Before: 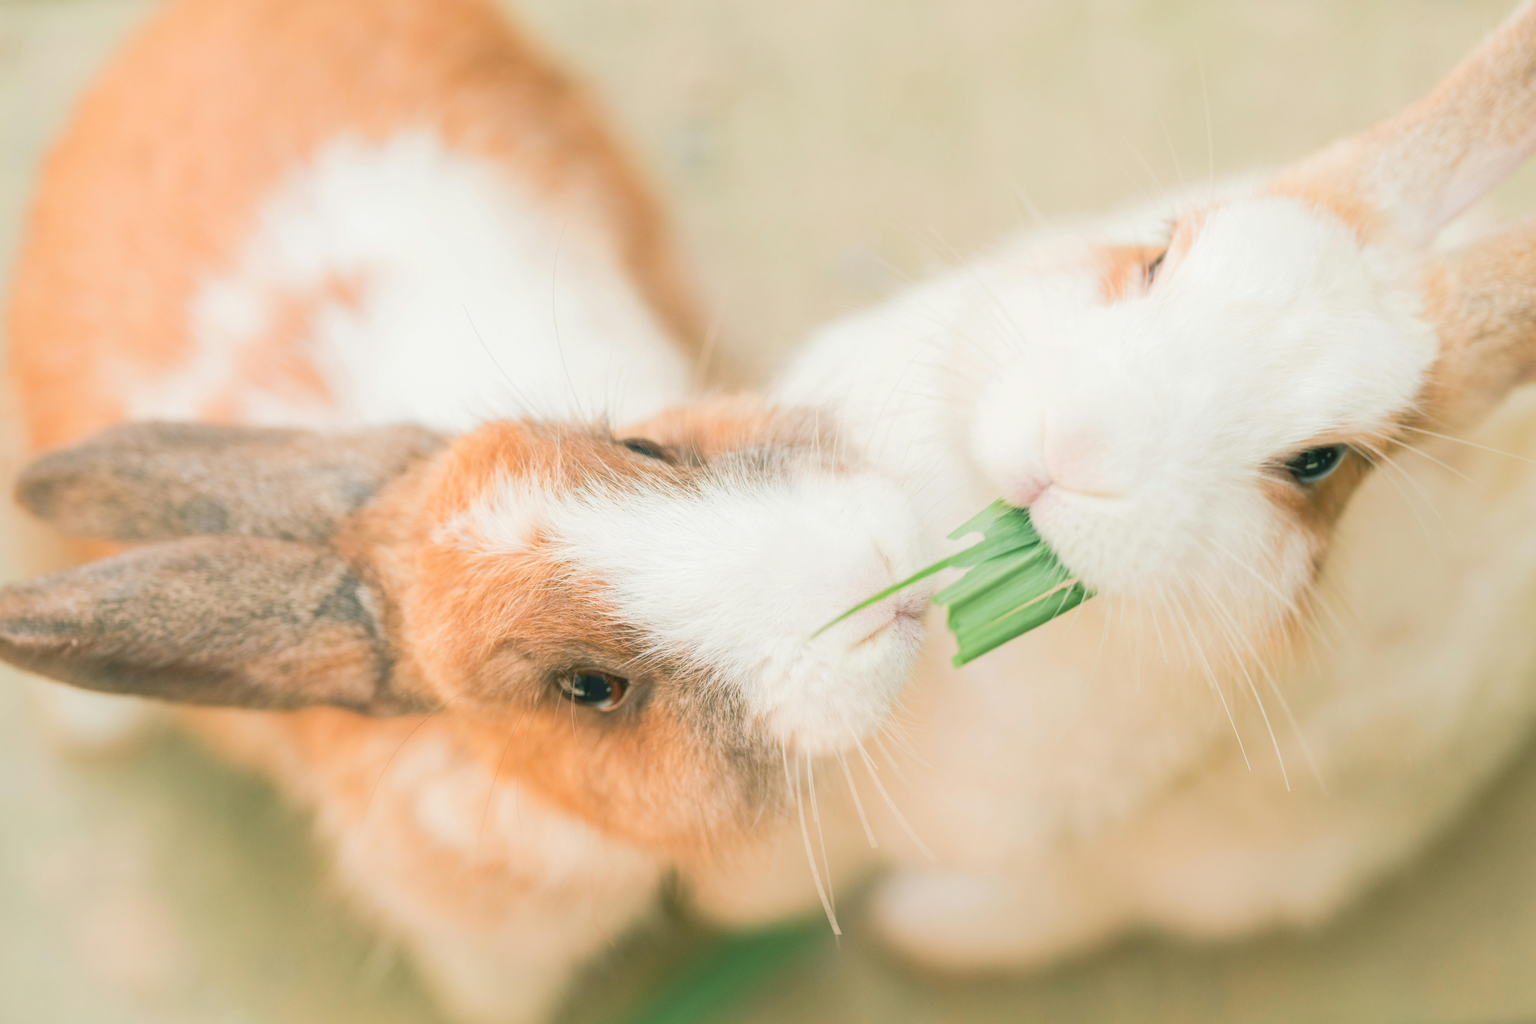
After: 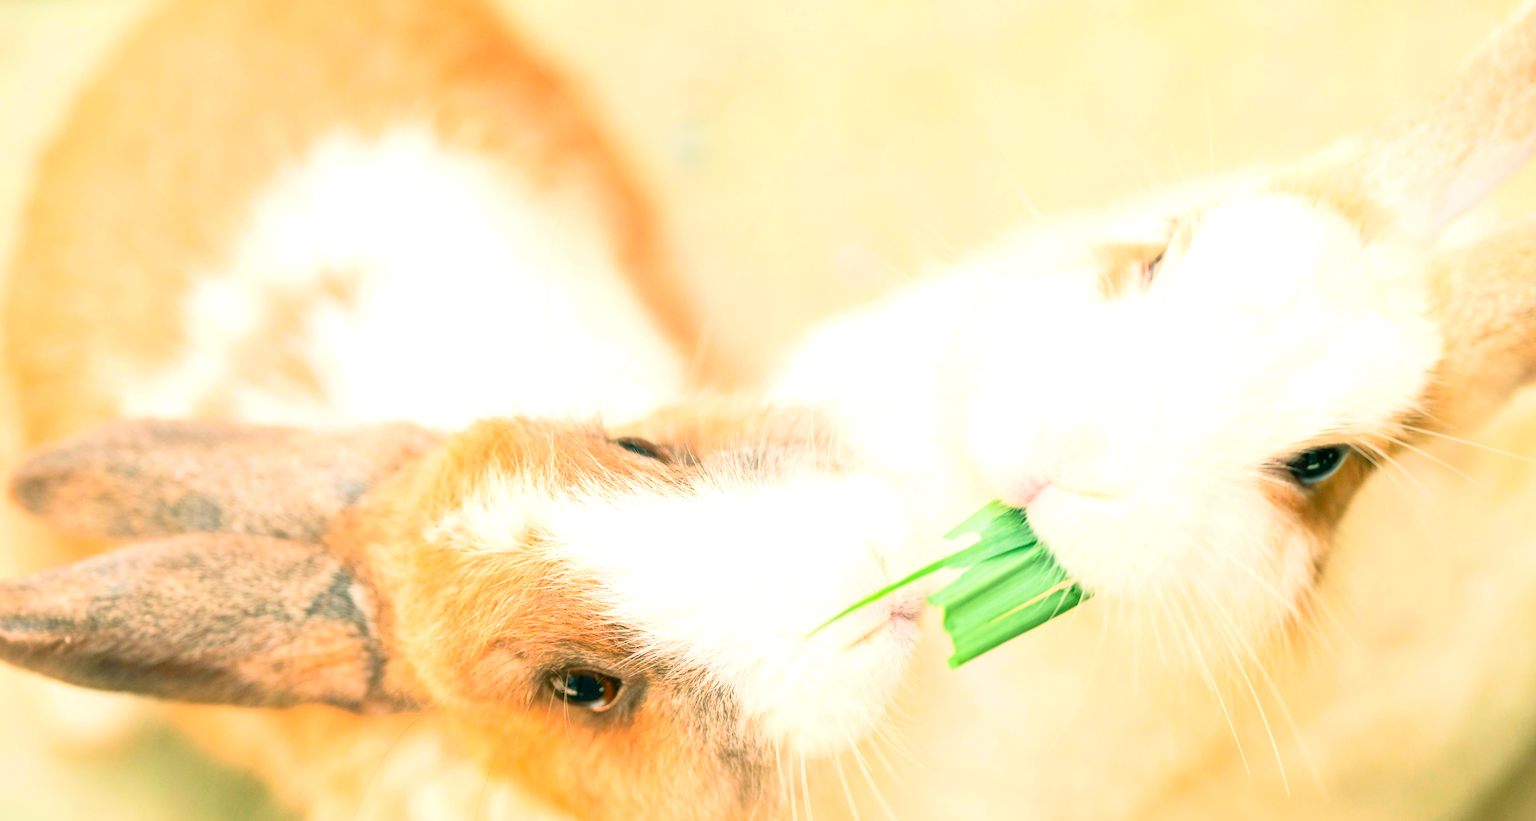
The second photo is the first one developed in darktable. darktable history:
crop: bottom 19.644%
color balance: lift [0.991, 1, 1, 1], gamma [0.996, 1, 1, 1], input saturation 98.52%, contrast 20.34%, output saturation 103.72%
rotate and perspective: rotation 0.192°, lens shift (horizontal) -0.015, crop left 0.005, crop right 0.996, crop top 0.006, crop bottom 0.99
contrast brightness saturation: contrast 0.2, brightness 0.16, saturation 0.22
